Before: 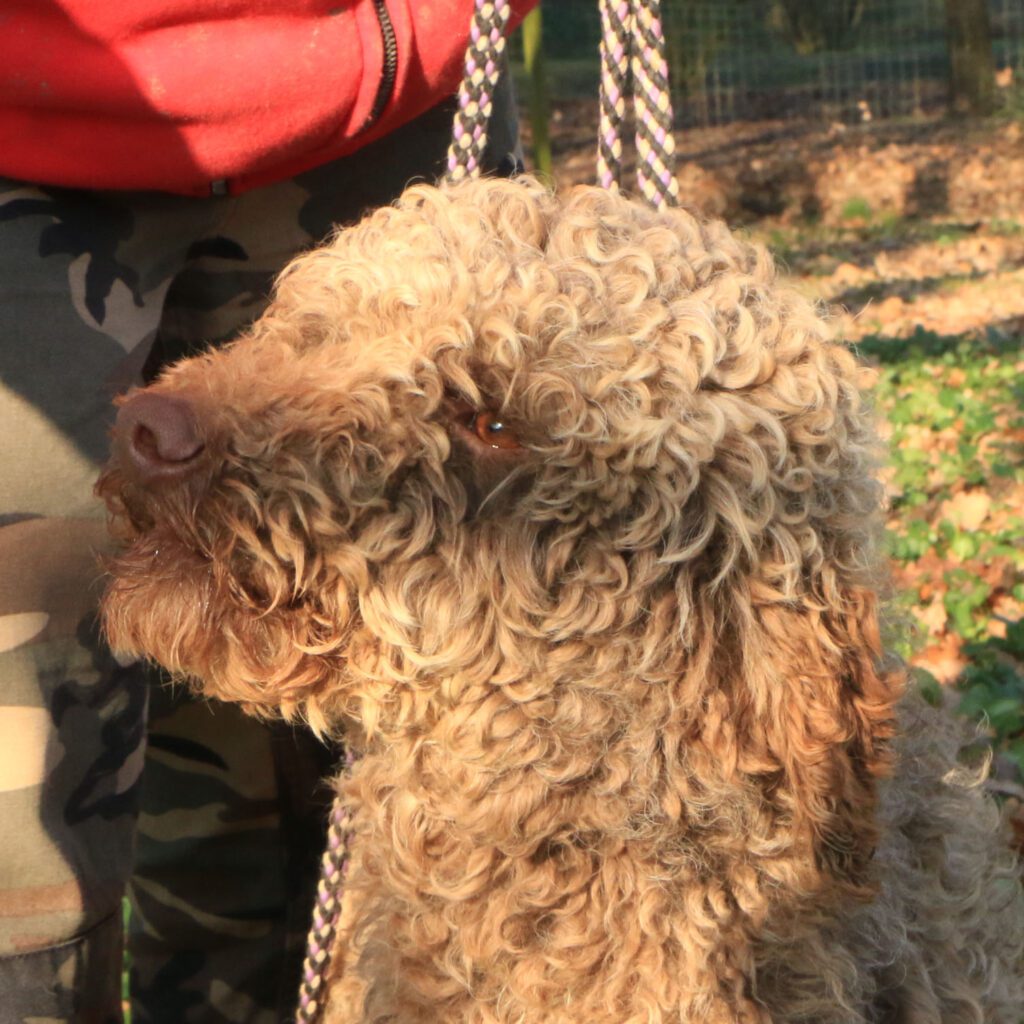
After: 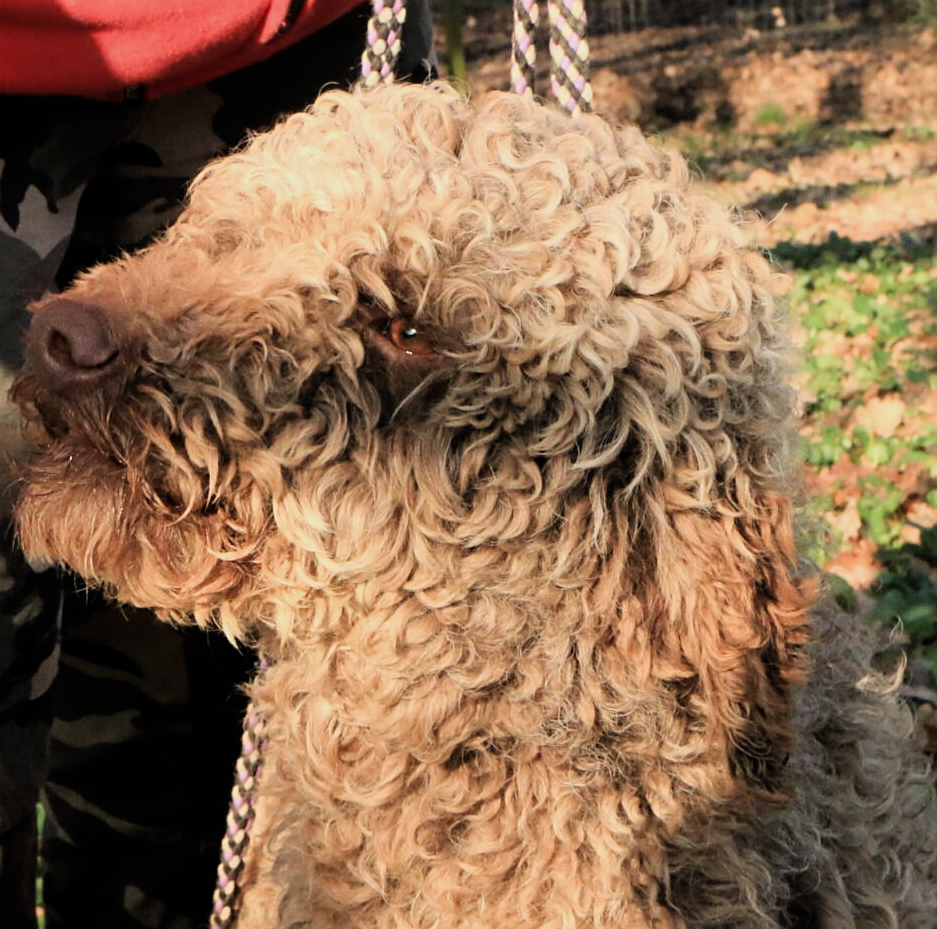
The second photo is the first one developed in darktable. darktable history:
crop and rotate: left 8.427%, top 9.197%
sharpen: on, module defaults
filmic rgb: black relative exposure -7.49 EV, white relative exposure 5 EV, threshold 5.99 EV, hardness 3.31, contrast 1.298, add noise in highlights 0.001, color science v3 (2019), use custom middle-gray values true, contrast in highlights soft, enable highlight reconstruction true
